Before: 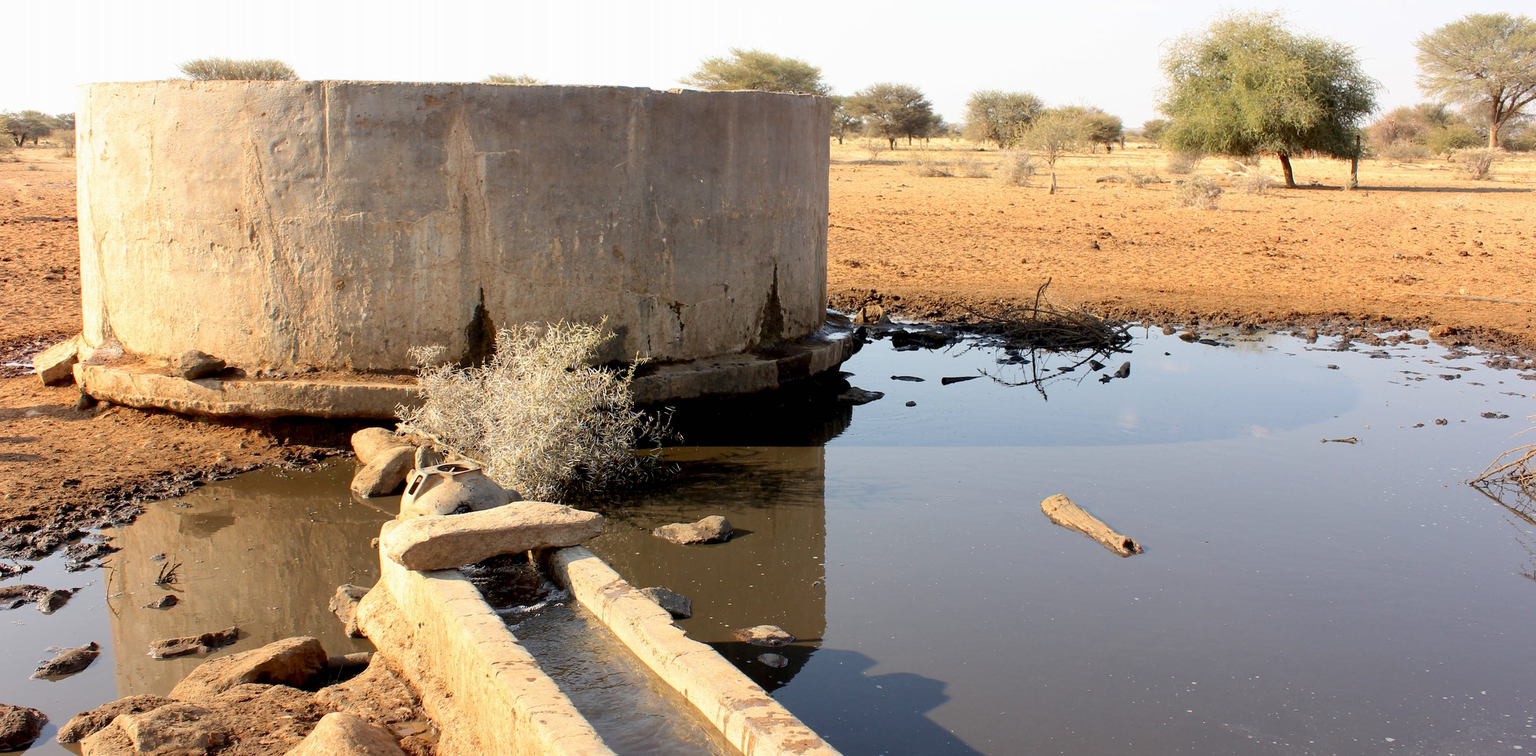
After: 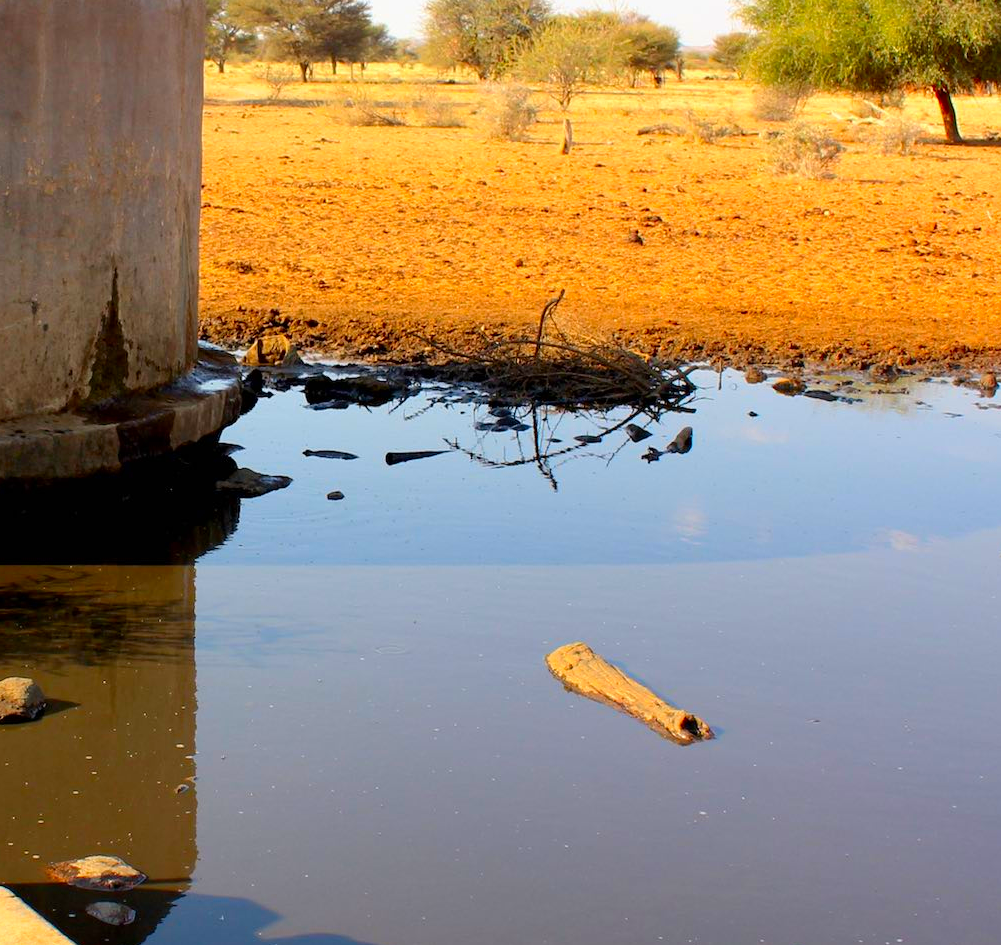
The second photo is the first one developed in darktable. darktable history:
color correction: highlights b* -0.018, saturation 1.78
crop: left 45.892%, top 13.184%, right 14.04%, bottom 9.98%
